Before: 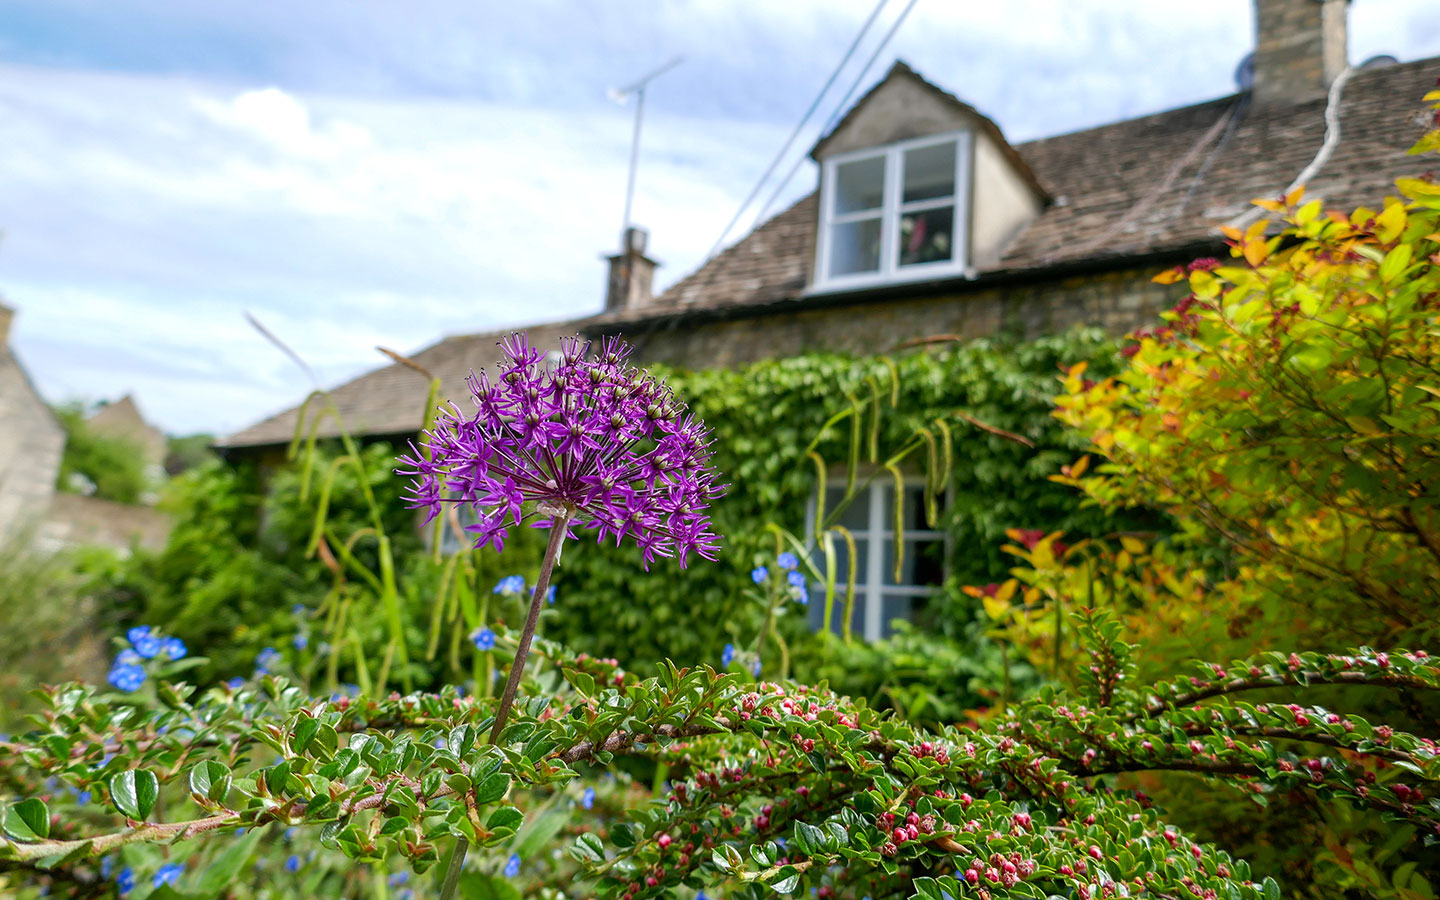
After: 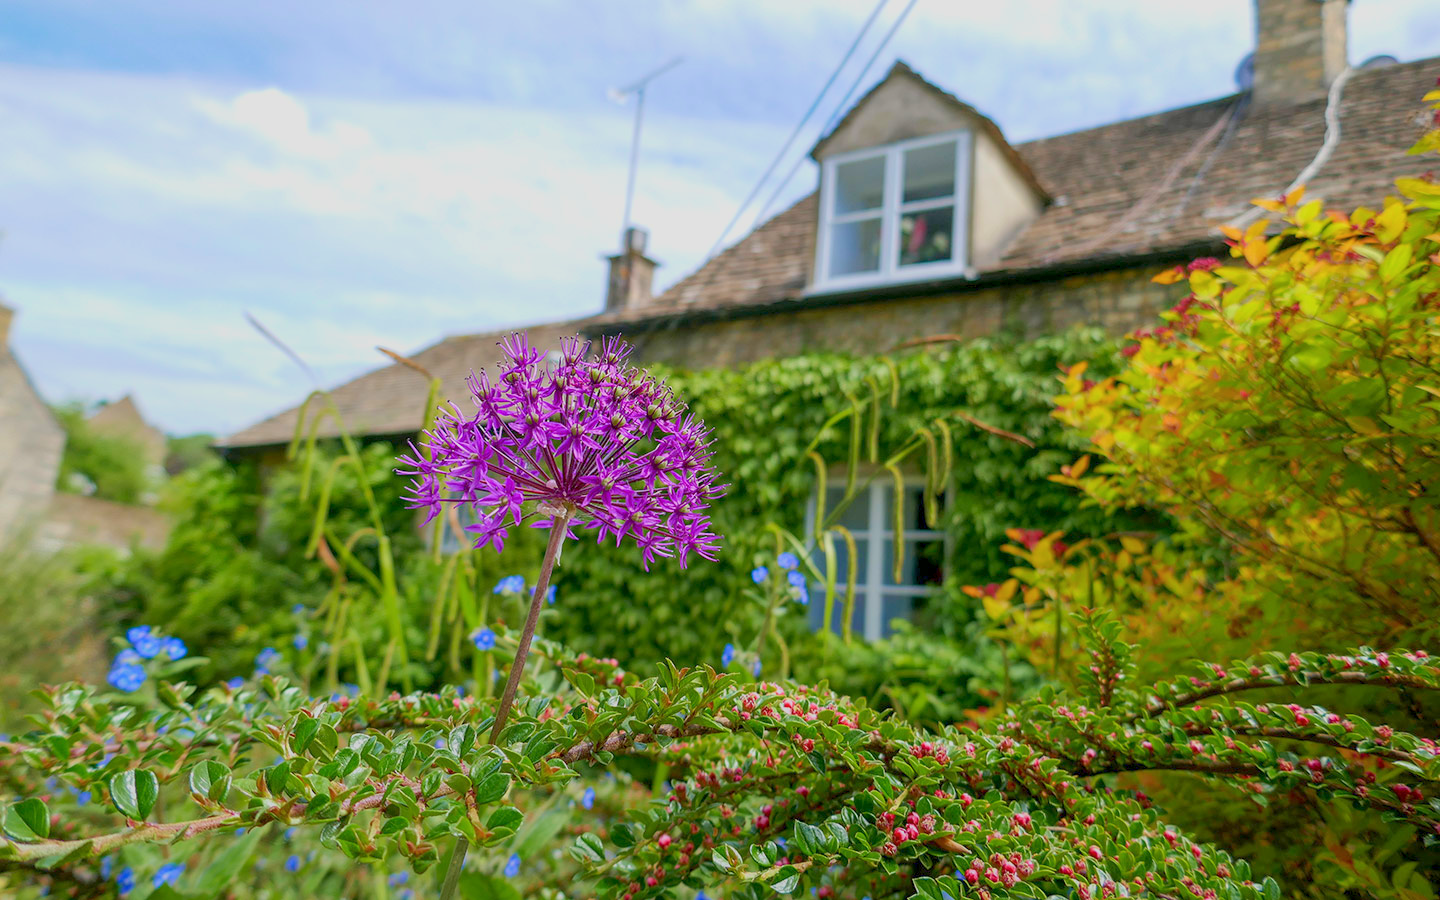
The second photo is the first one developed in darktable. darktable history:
exposure: black level correction 0.001, exposure 0.5 EV, compensate exposure bias true, compensate highlight preservation false
color balance rgb: contrast -30%
velvia: on, module defaults
graduated density: rotation -180°, offset 24.95
